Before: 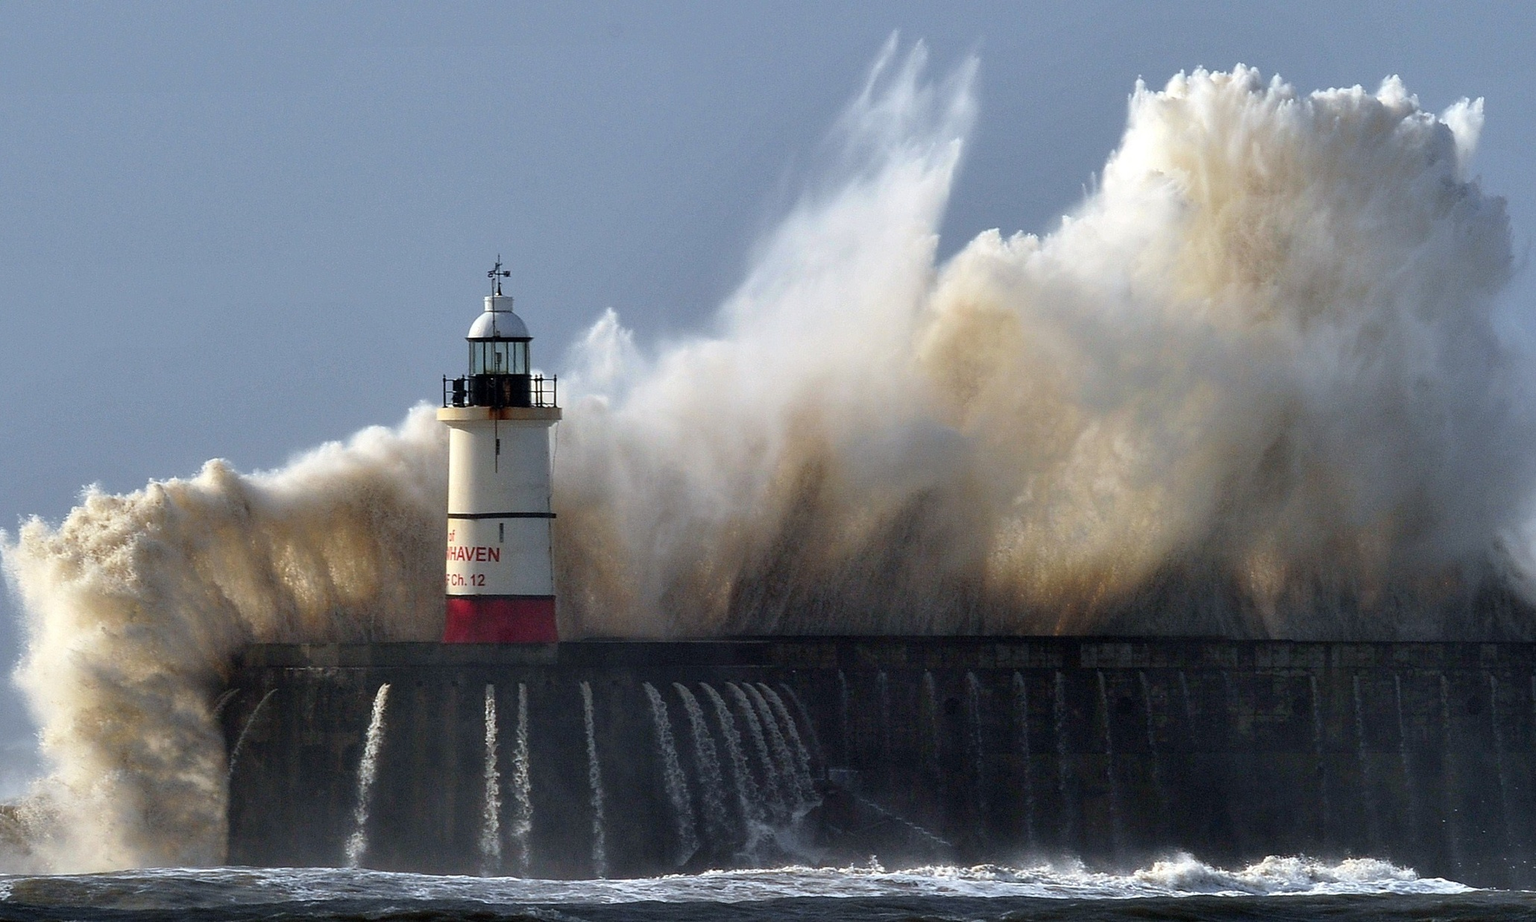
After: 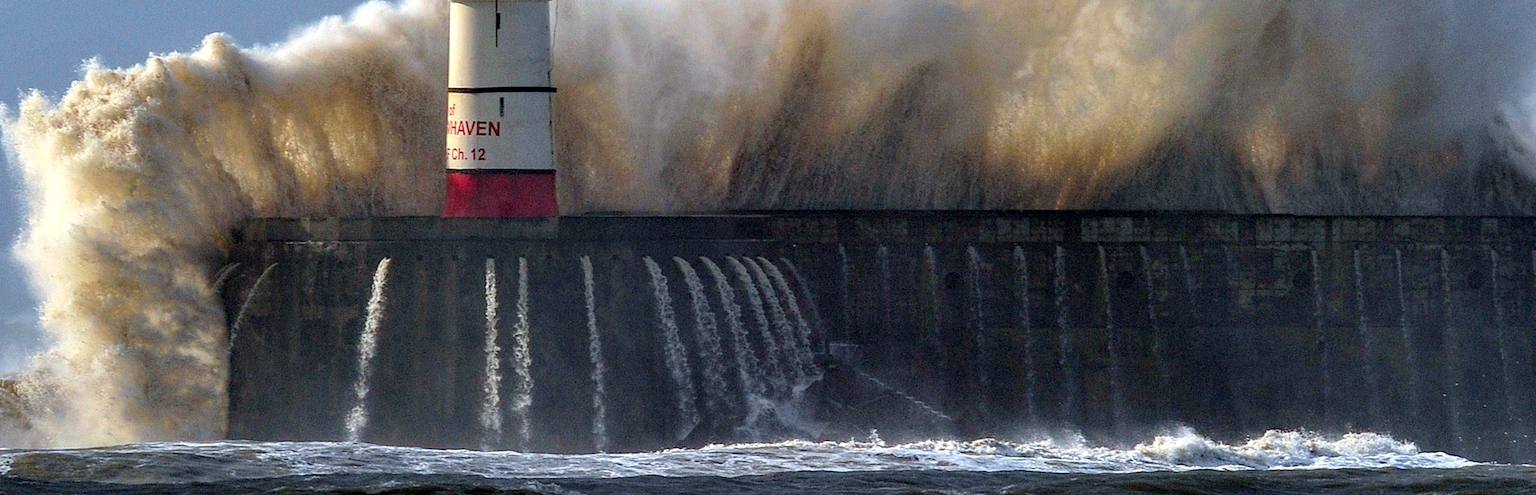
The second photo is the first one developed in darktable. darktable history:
crop and rotate: top 46.237%
contrast brightness saturation: brightness 0.09, saturation 0.19
haze removal: strength 0.29, distance 0.25, compatibility mode true, adaptive false
local contrast: on, module defaults
